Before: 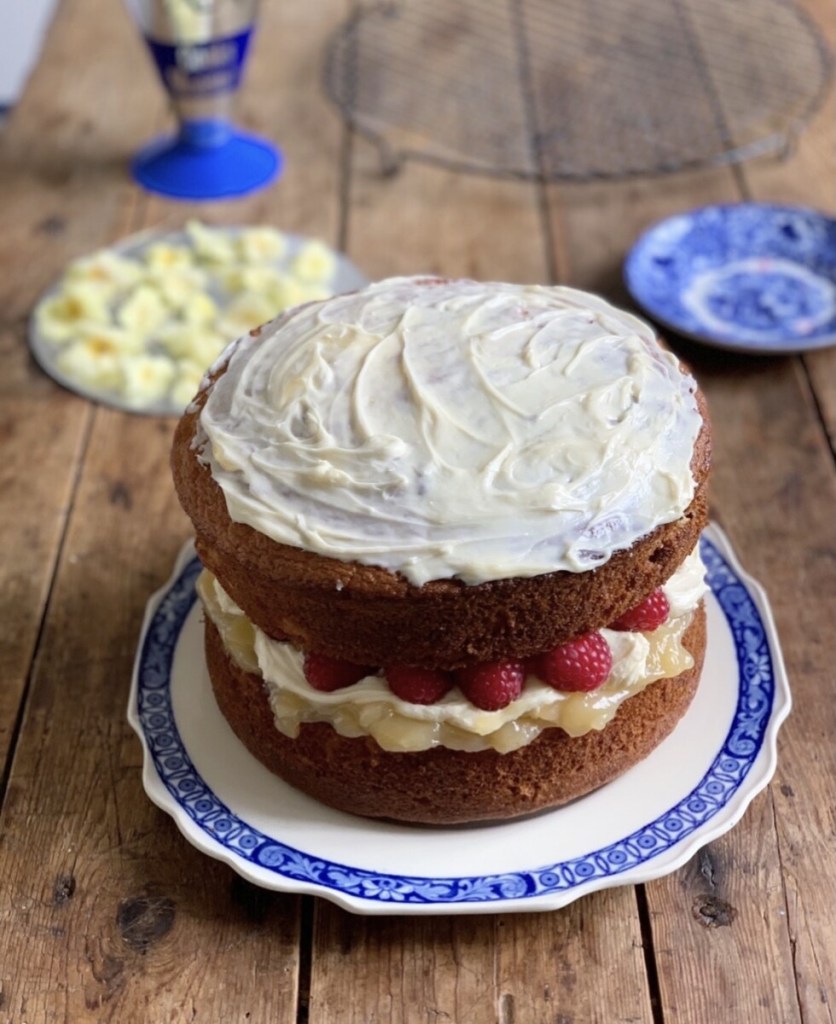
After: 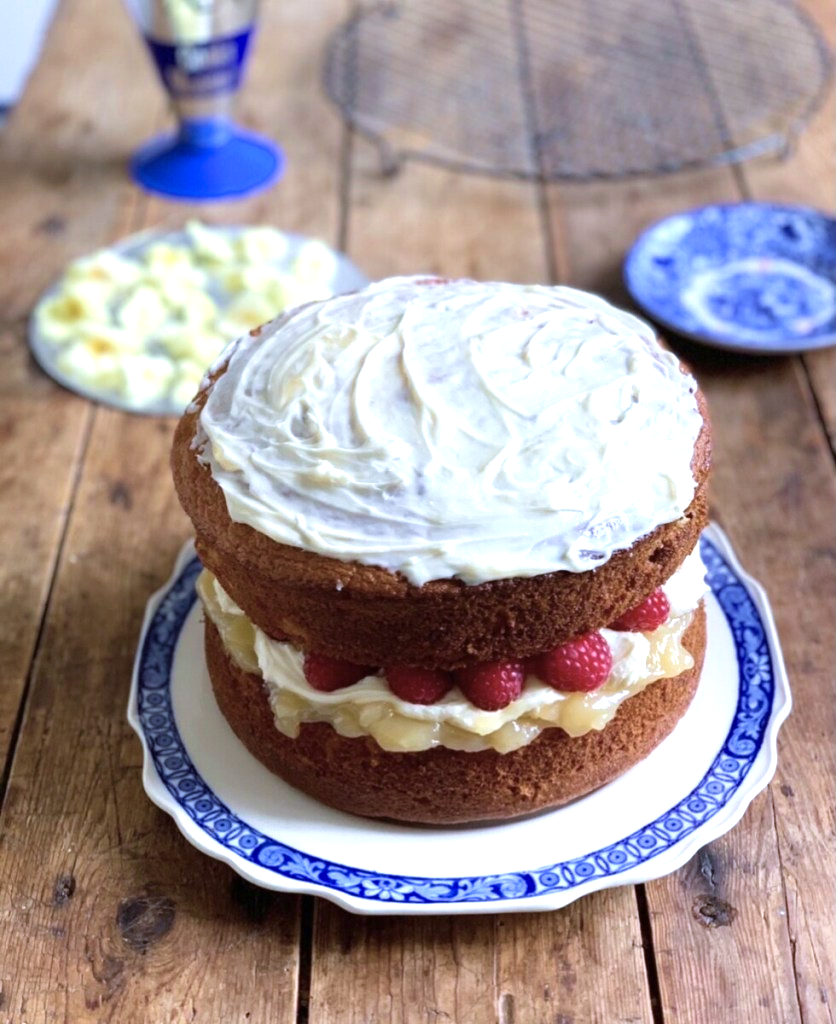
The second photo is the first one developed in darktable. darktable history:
exposure: exposure 0.564 EV, compensate highlight preservation false
color calibration: x 0.37, y 0.382, temperature 4304.25 K
velvia: on, module defaults
